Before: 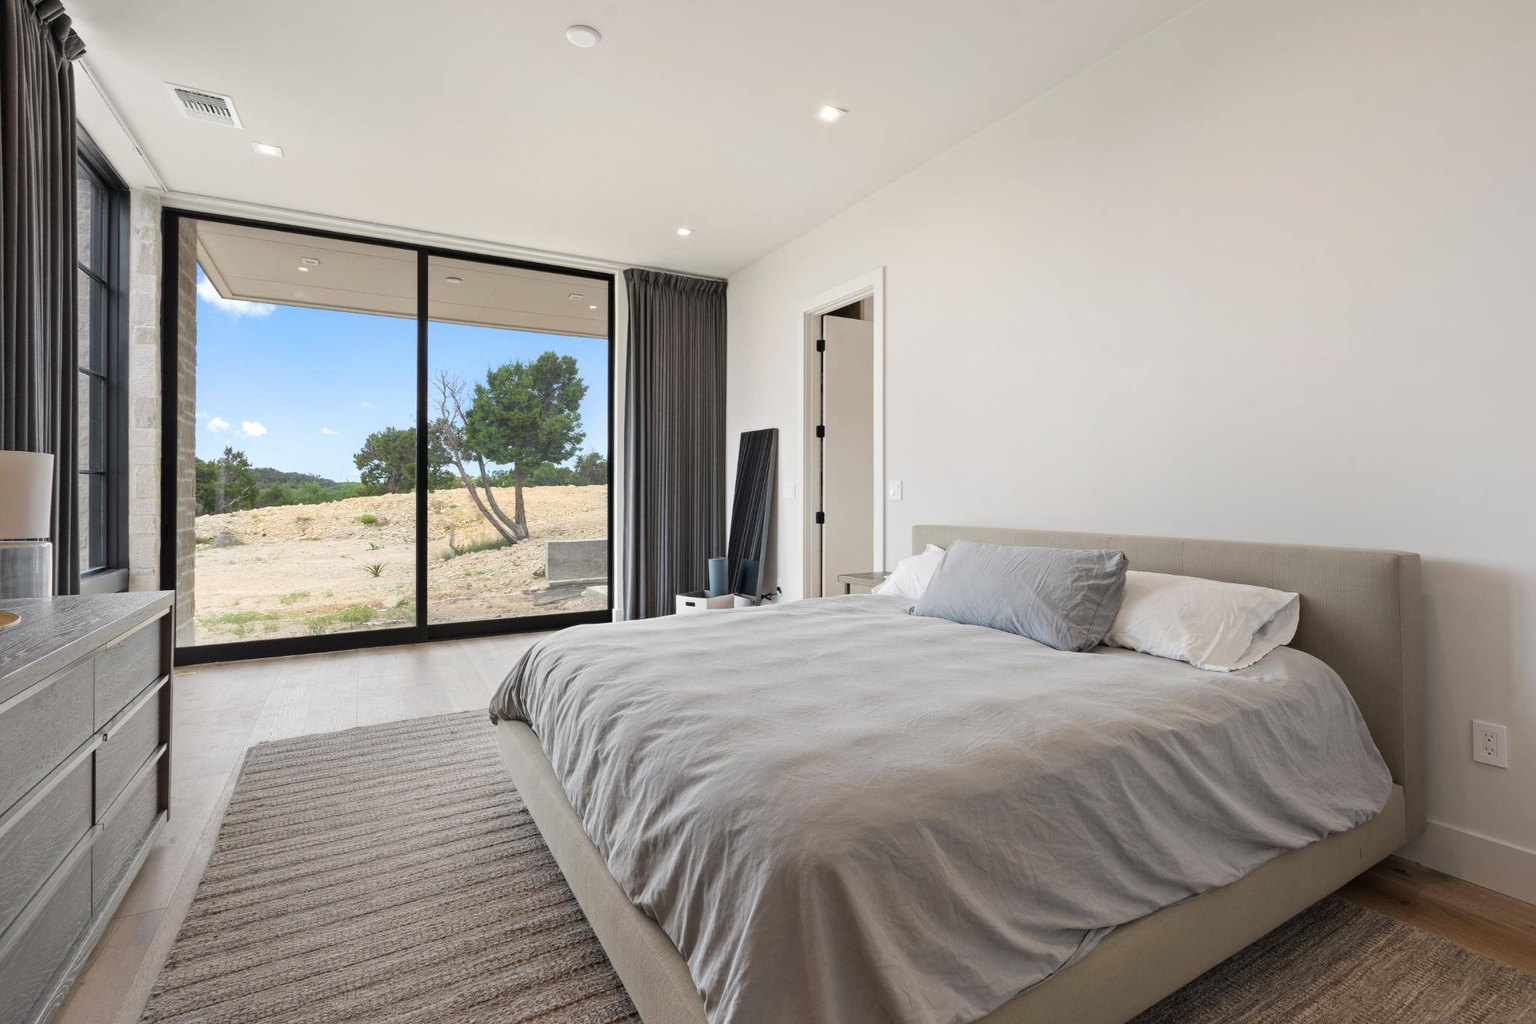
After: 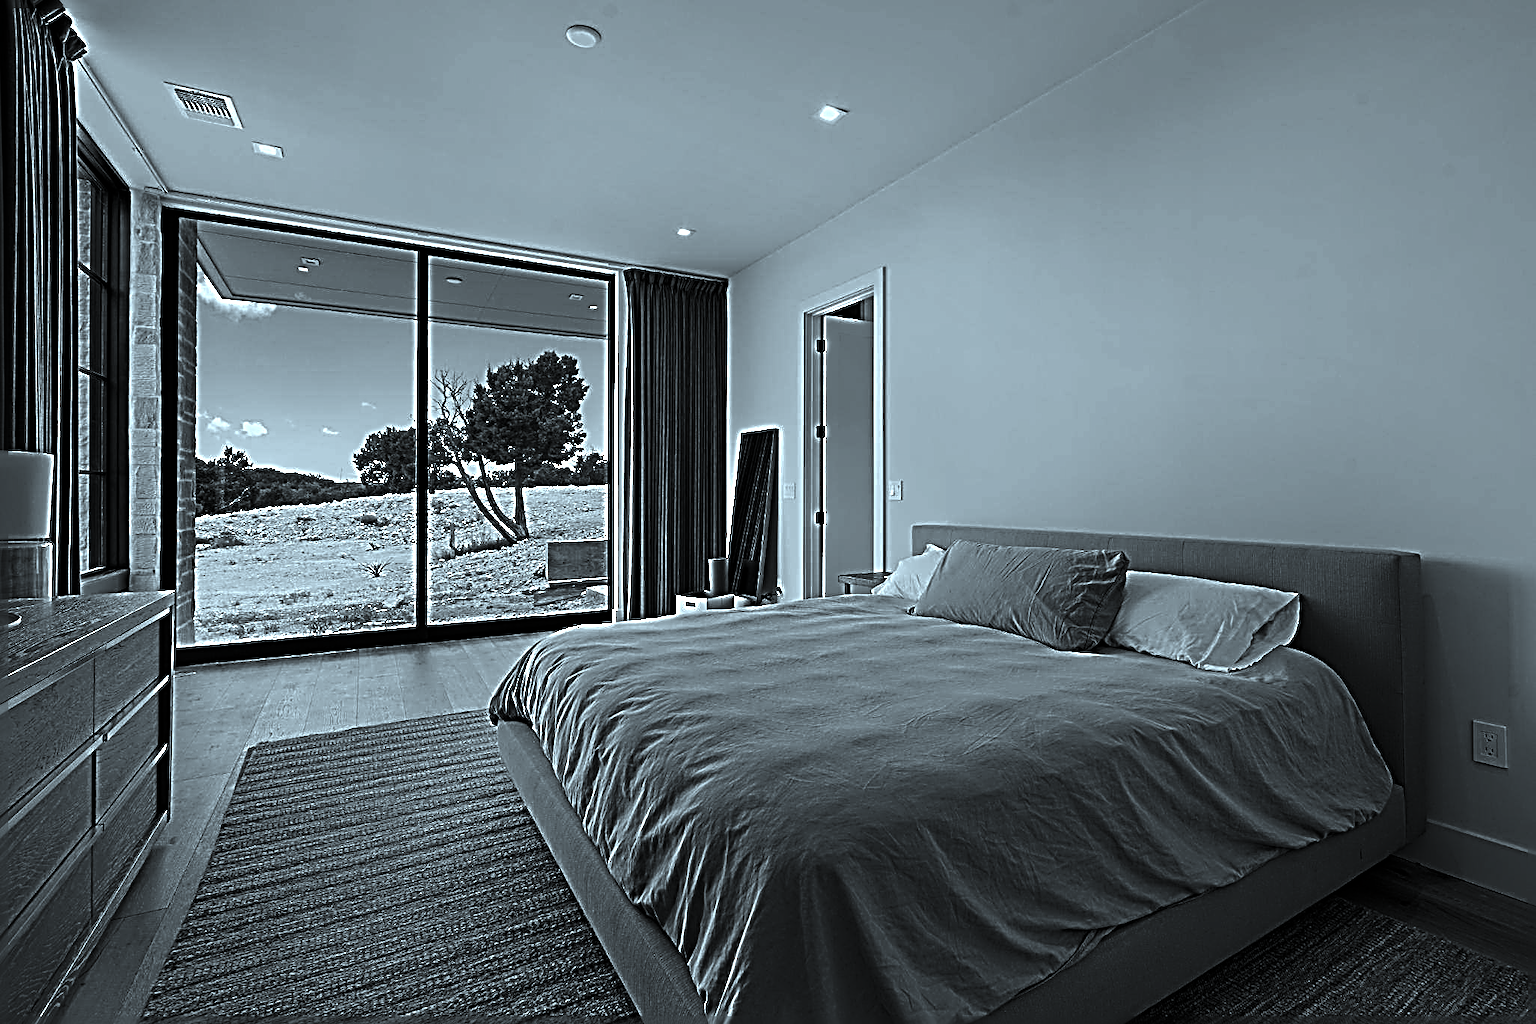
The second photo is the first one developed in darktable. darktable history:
color balance rgb: perceptual saturation grading › global saturation -12.616%
color correction: highlights a* -12.83, highlights b* -17.84, saturation 0.71
contrast brightness saturation: contrast -0.032, brightness -0.606, saturation -0.982
sharpen: radius 4.019, amount 1.986
